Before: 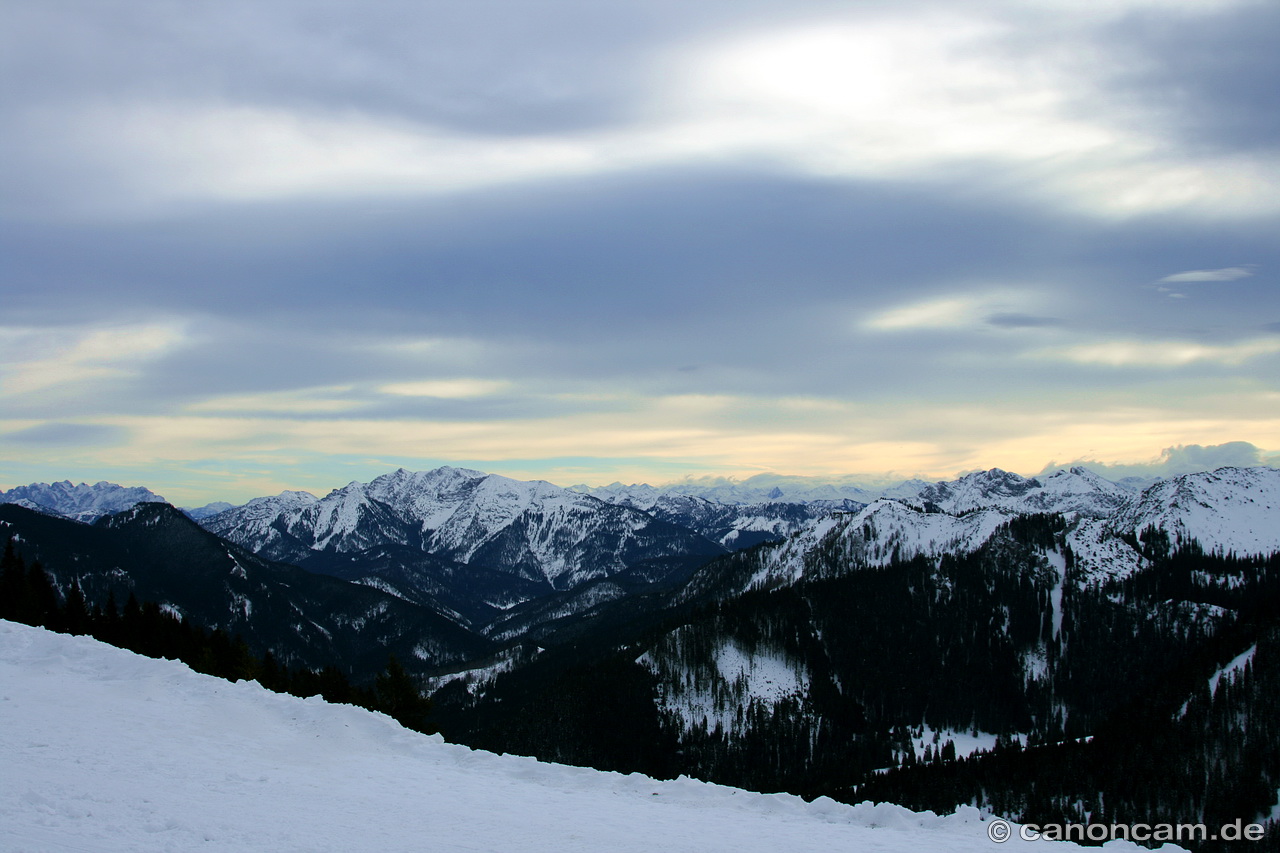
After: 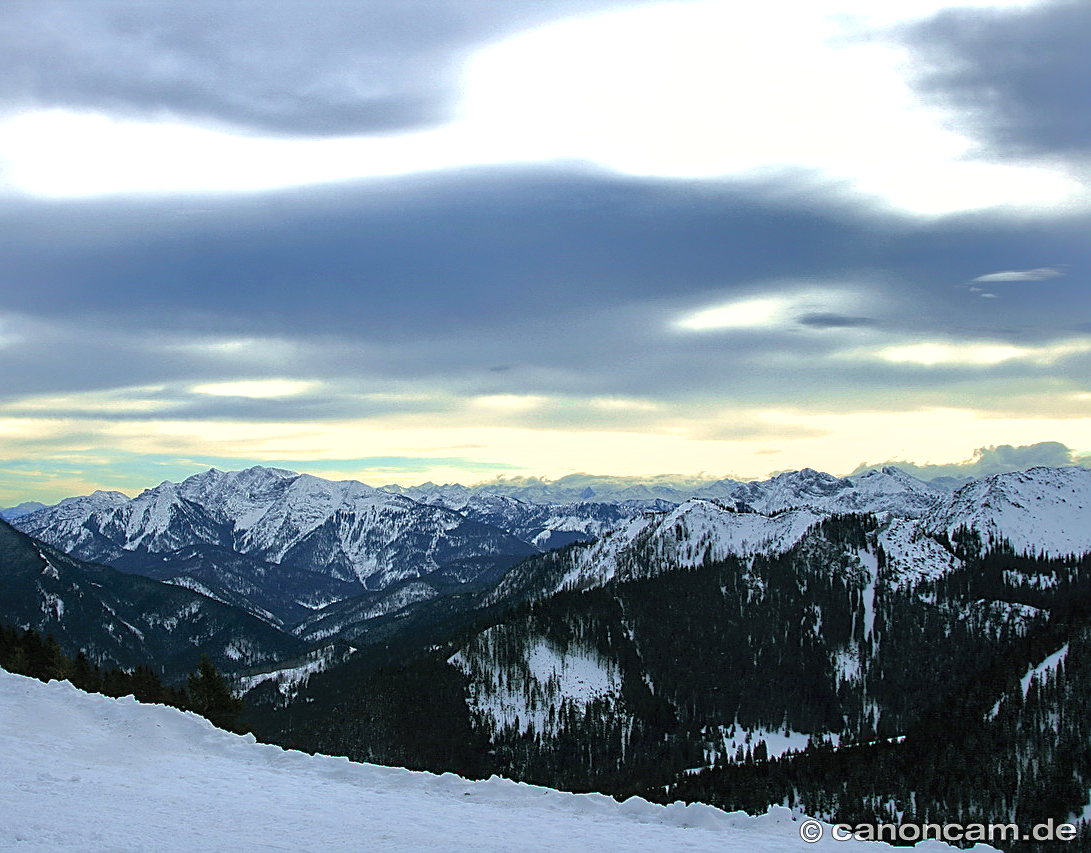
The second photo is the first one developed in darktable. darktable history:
contrast brightness saturation: contrast 0.047, brightness 0.064, saturation 0.009
crop and rotate: left 14.728%
exposure: exposure 0.6 EV, compensate highlight preservation false
local contrast: on, module defaults
shadows and highlights: shadows 40.09, highlights -59.82
sharpen: on, module defaults
tone equalizer: edges refinement/feathering 500, mask exposure compensation -1.57 EV, preserve details no
color correction: highlights b* 2.91
